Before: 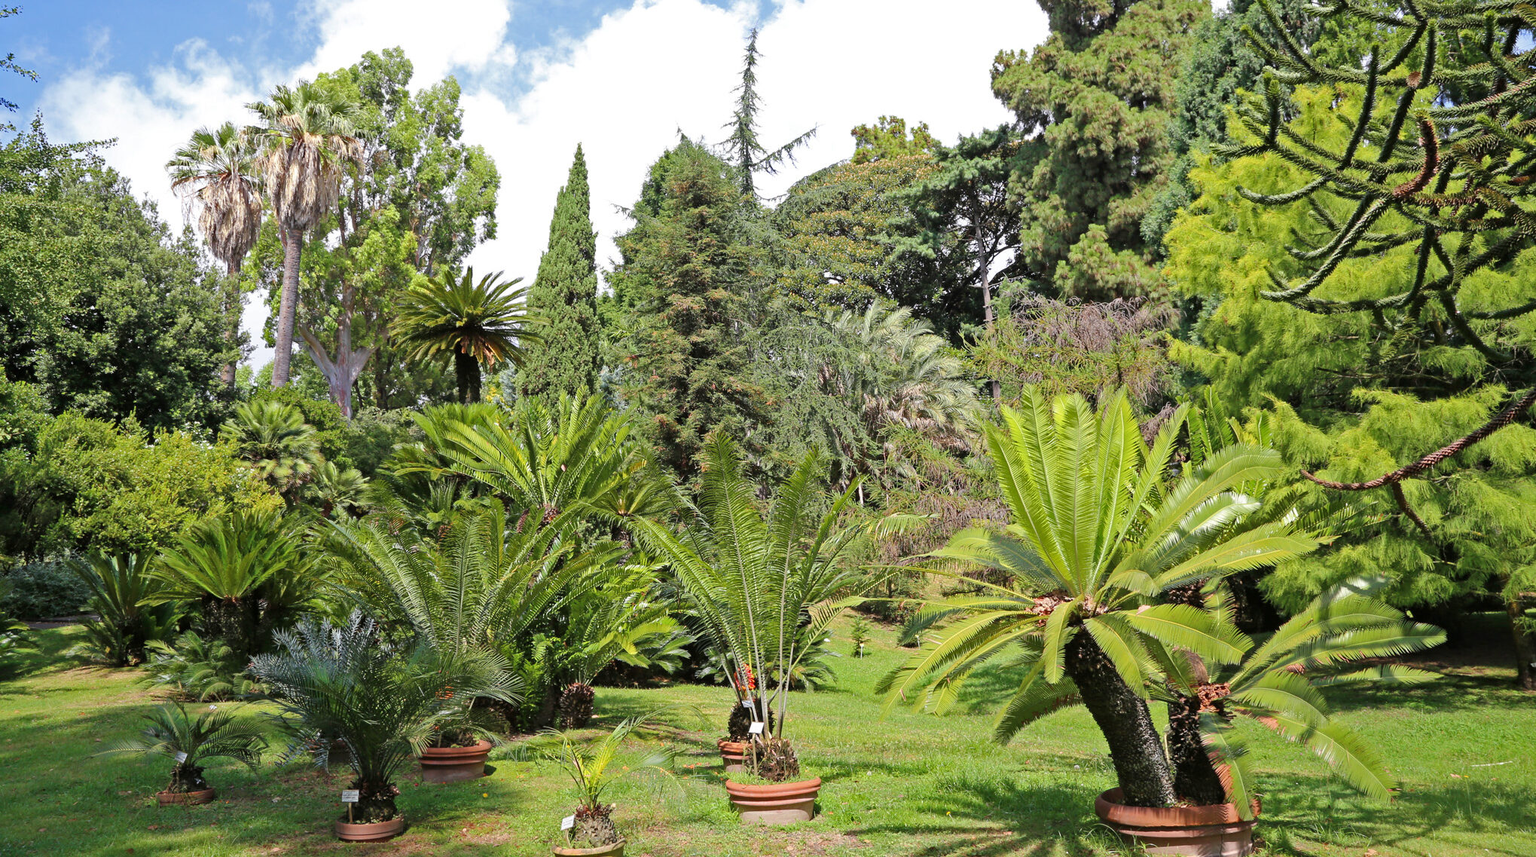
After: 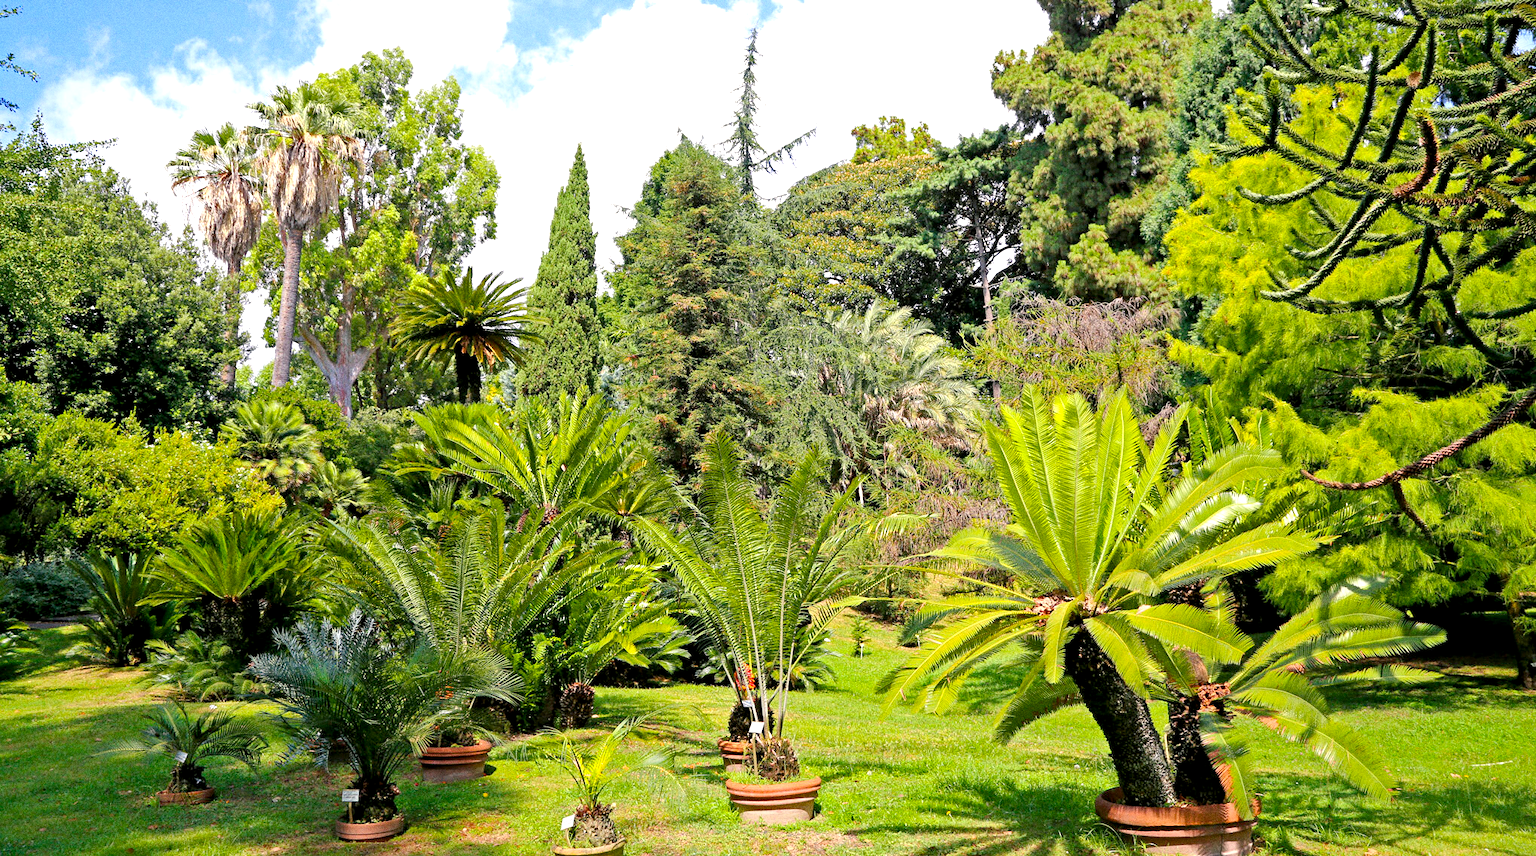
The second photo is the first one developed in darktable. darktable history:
exposure: black level correction 0.001, exposure 0.5 EV, compensate exposure bias true, compensate highlight preservation false
grain: coarseness 0.09 ISO, strength 40%
color balance rgb: shadows lift › chroma 2%, shadows lift › hue 217.2°, power › hue 60°, highlights gain › chroma 1%, highlights gain › hue 69.6°, global offset › luminance -0.5%, perceptual saturation grading › global saturation 15%, global vibrance 15%
